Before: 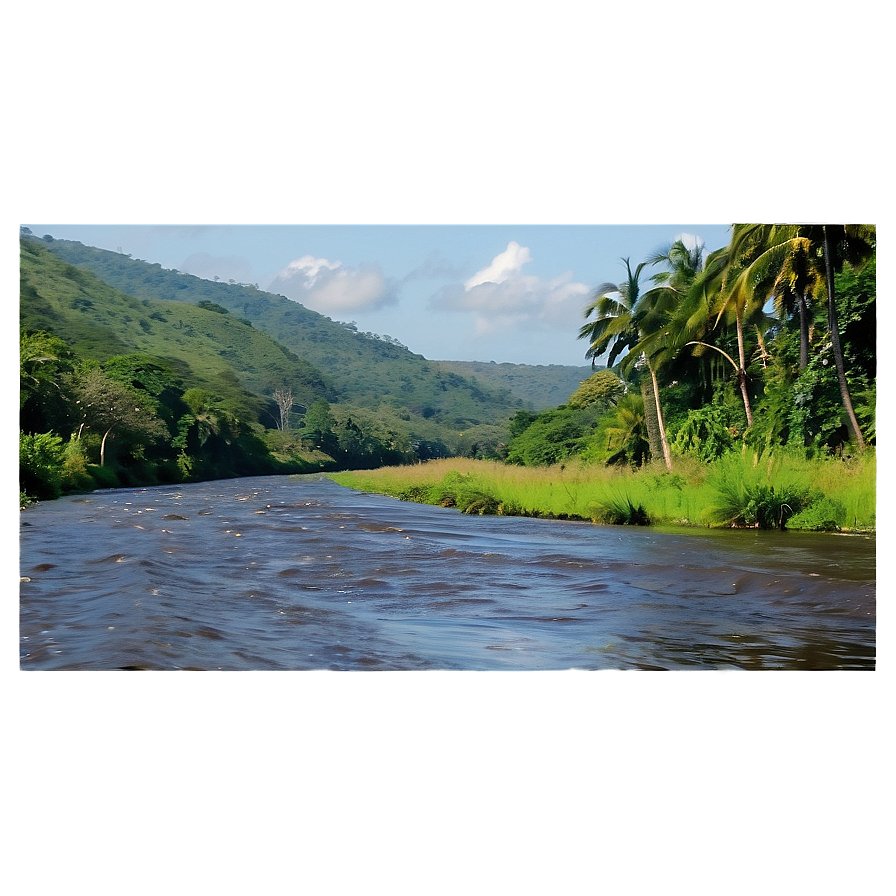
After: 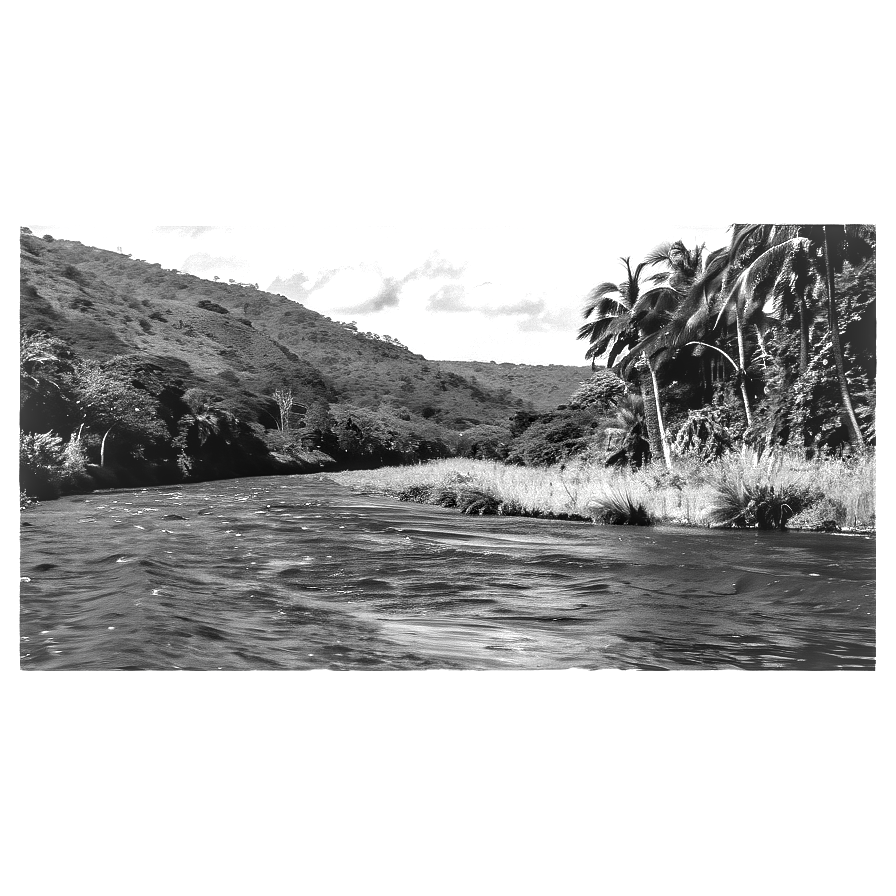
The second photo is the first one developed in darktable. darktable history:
contrast brightness saturation: contrast -0.032, brightness -0.582, saturation -0.994
exposure: black level correction 0, exposure 0.893 EV, compensate highlight preservation false
local contrast: detail 160%
